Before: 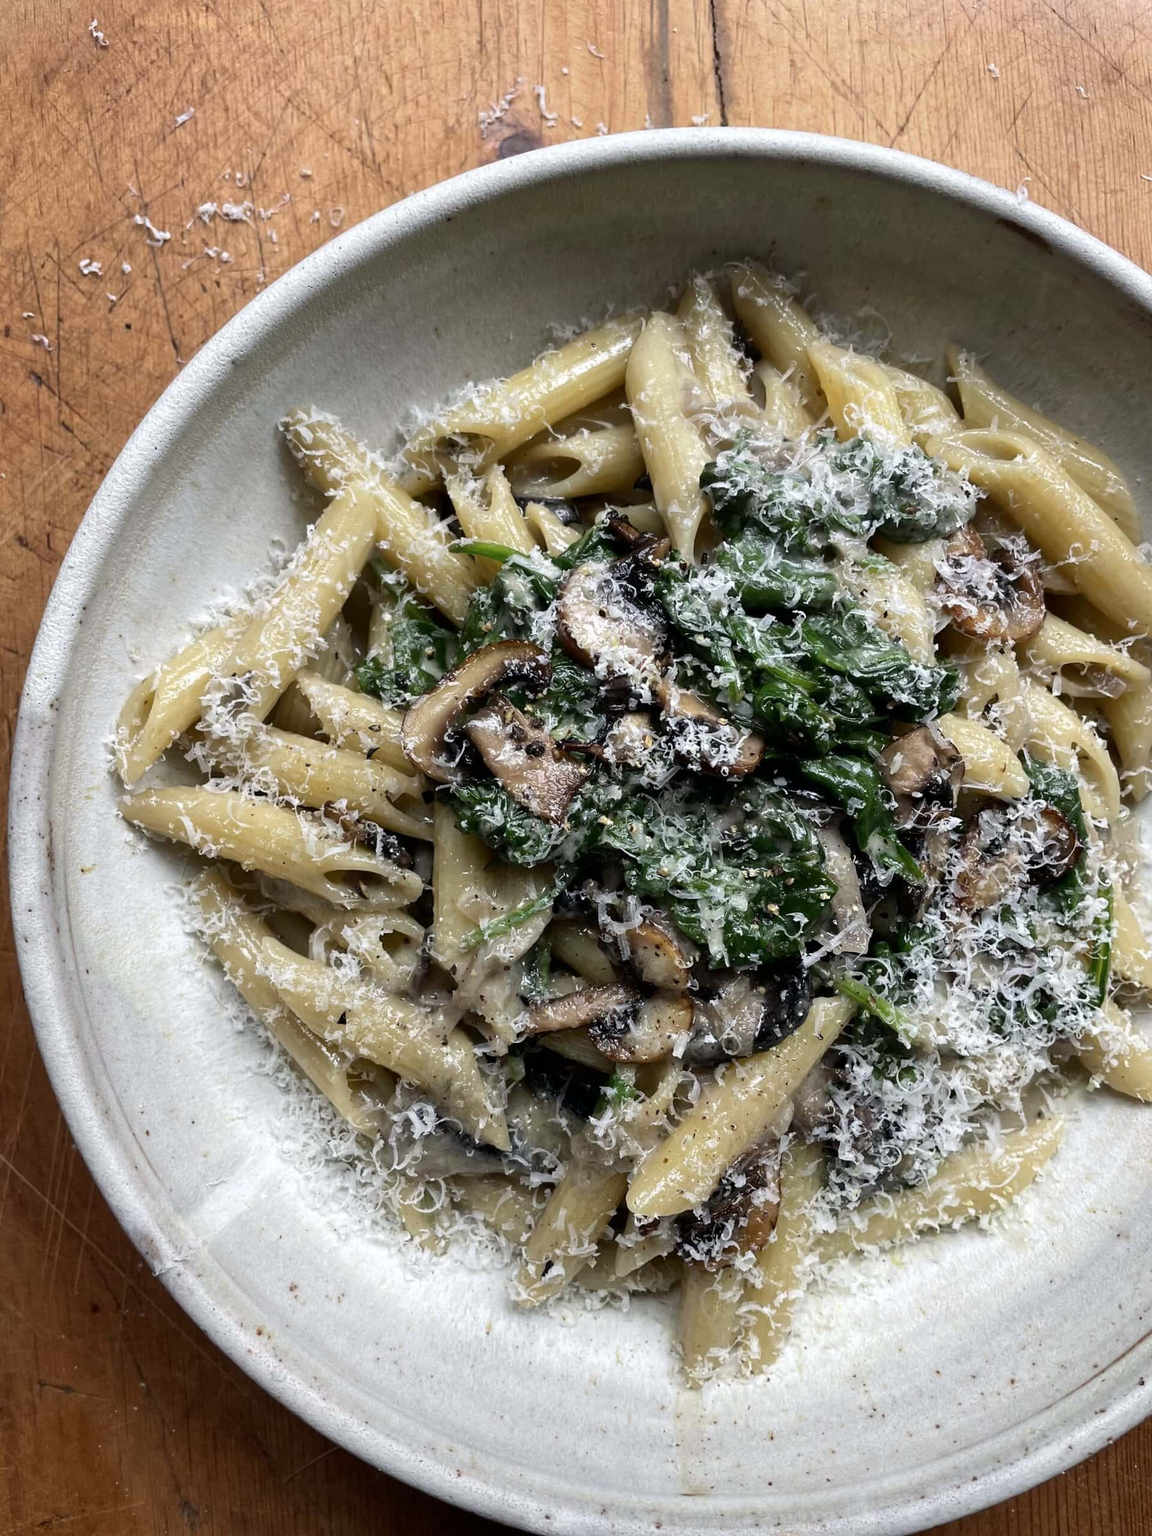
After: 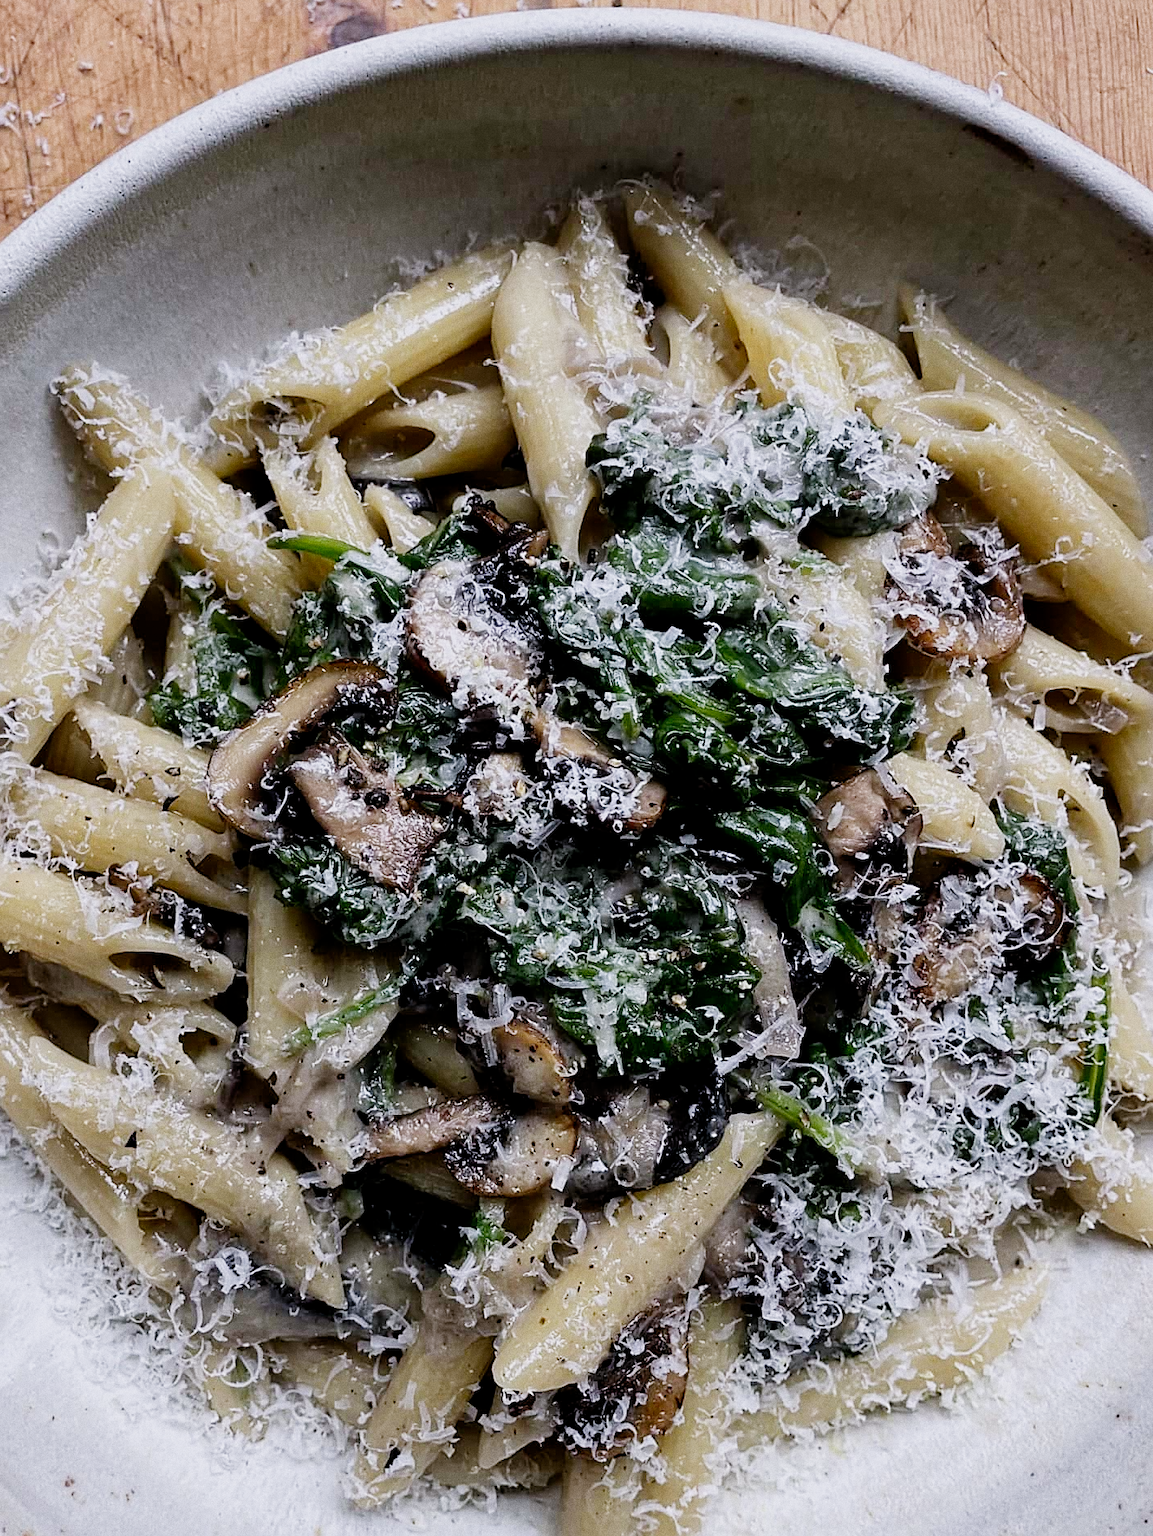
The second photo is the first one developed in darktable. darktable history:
crop and rotate: left 20.74%, top 7.912%, right 0.375%, bottom 13.378%
sharpen: on, module defaults
white balance: red 1.004, blue 1.096
exposure: black level correction 0, exposure 0.7 EV, compensate exposure bias true, compensate highlight preservation false
grain: coarseness 0.09 ISO
filmic rgb: middle gray luminance 29%, black relative exposure -10.3 EV, white relative exposure 5.5 EV, threshold 6 EV, target black luminance 0%, hardness 3.95, latitude 2.04%, contrast 1.132, highlights saturation mix 5%, shadows ↔ highlights balance 15.11%, add noise in highlights 0, preserve chrominance no, color science v3 (2019), use custom middle-gray values true, iterations of high-quality reconstruction 0, contrast in highlights soft, enable highlight reconstruction true
